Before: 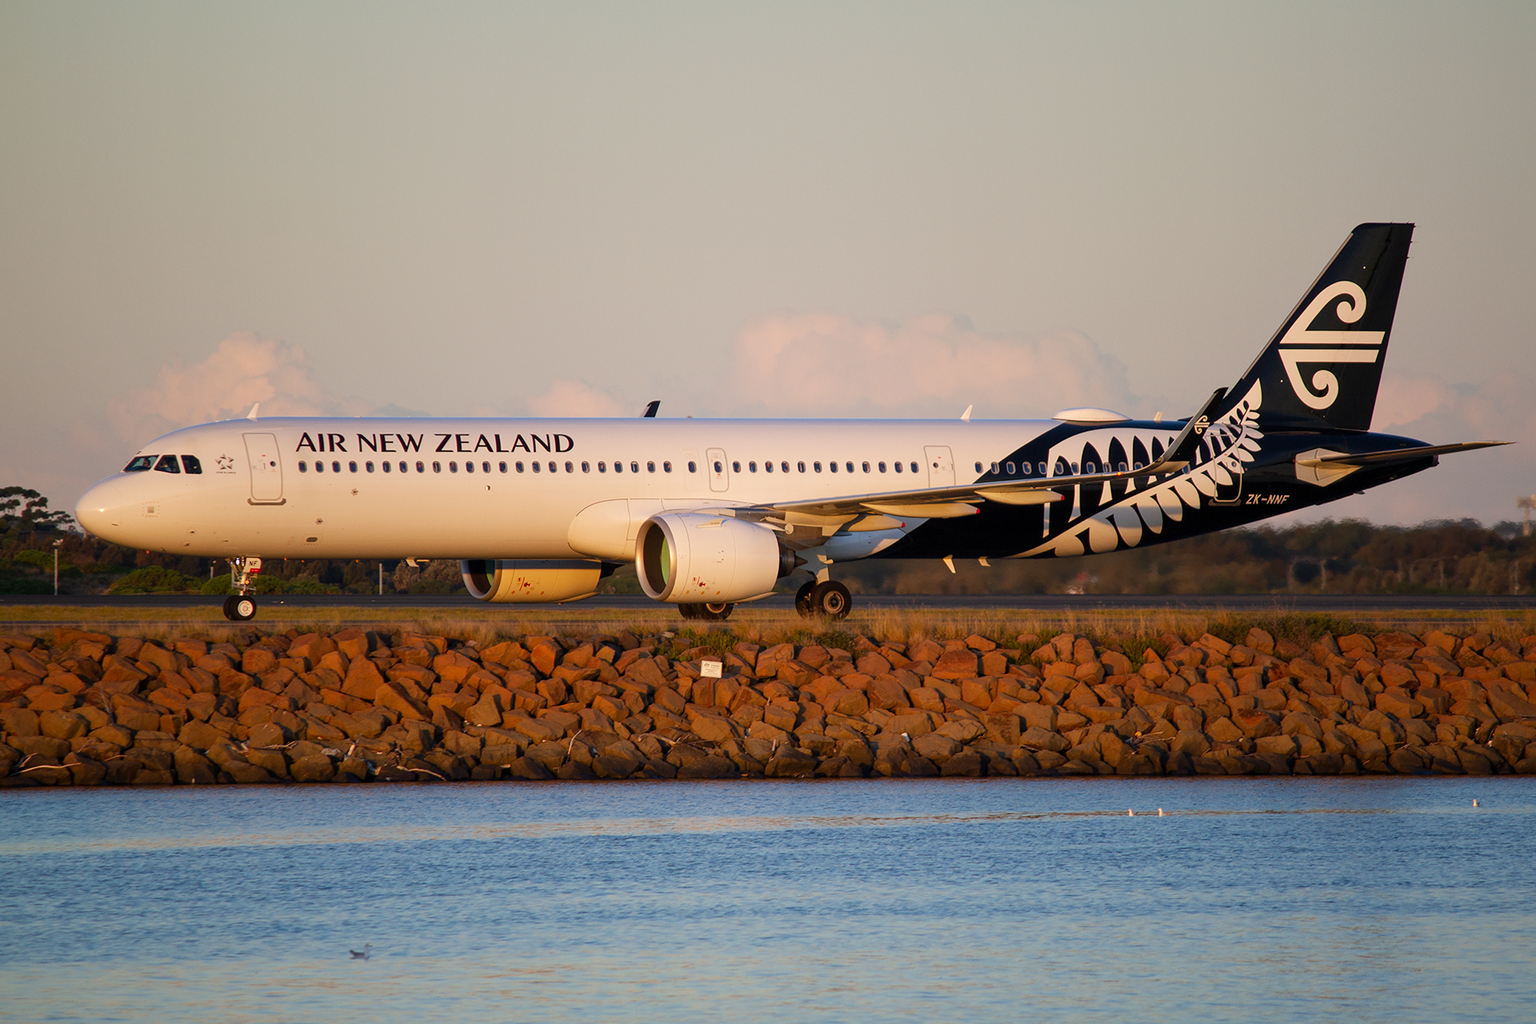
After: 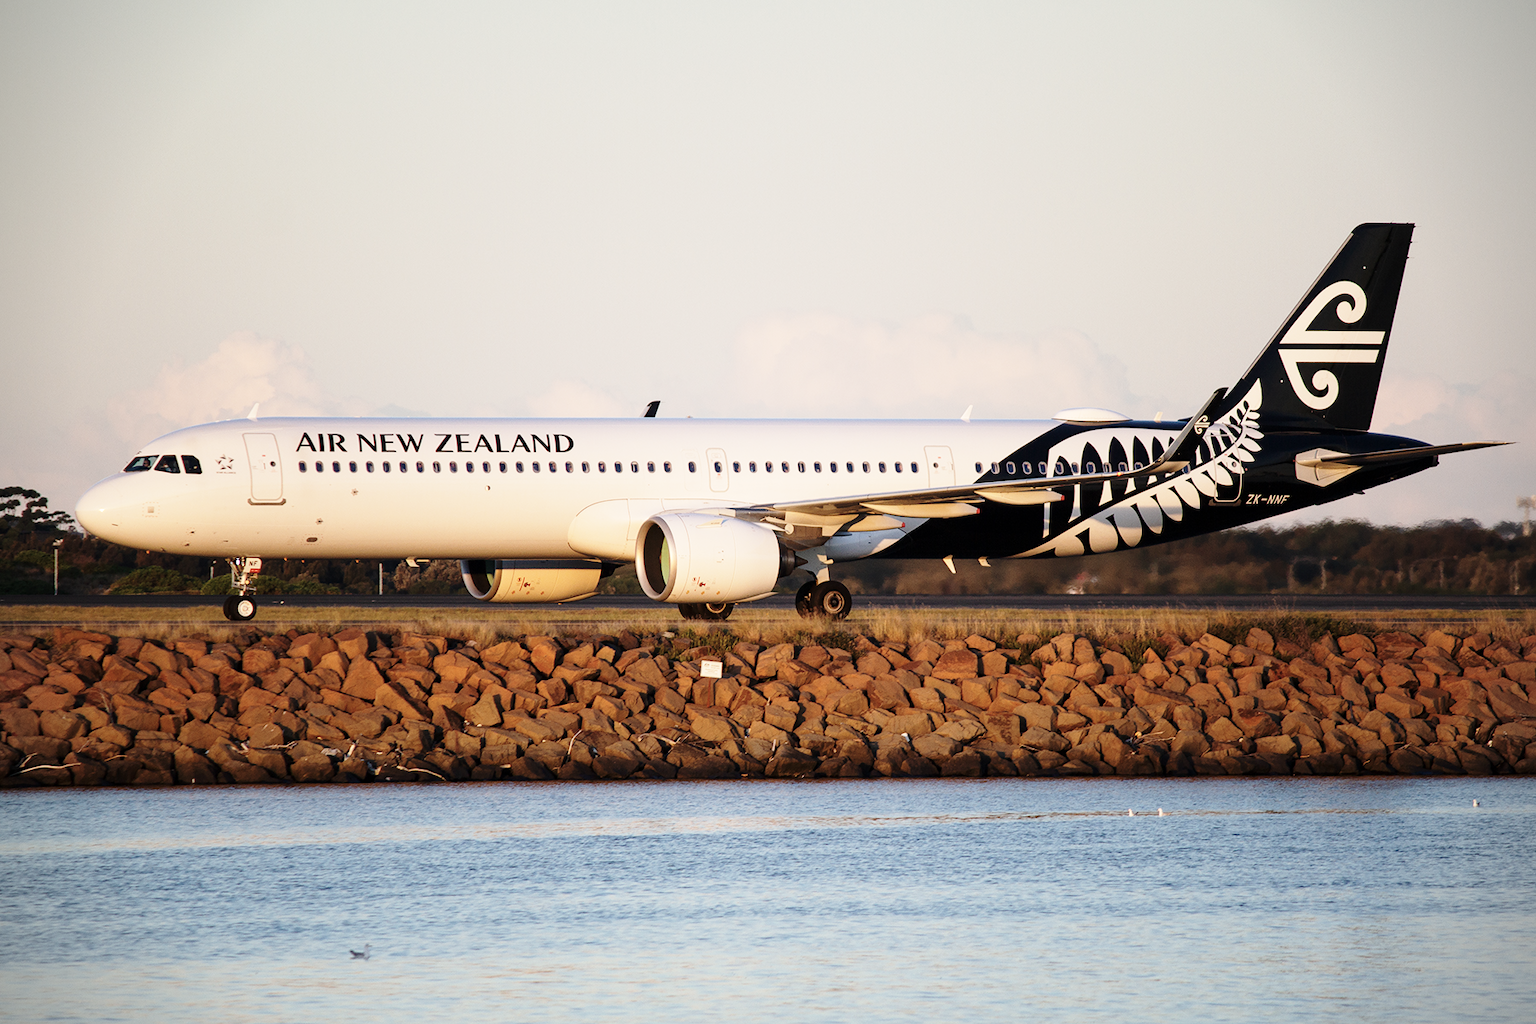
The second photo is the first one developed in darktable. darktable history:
base curve: curves: ch0 [(0, 0) (0.028, 0.03) (0.121, 0.232) (0.46, 0.748) (0.859, 0.968) (1, 1)], preserve colors none
vignetting: fall-off start 91.19%
contrast brightness saturation: contrast 0.1, saturation -0.36
